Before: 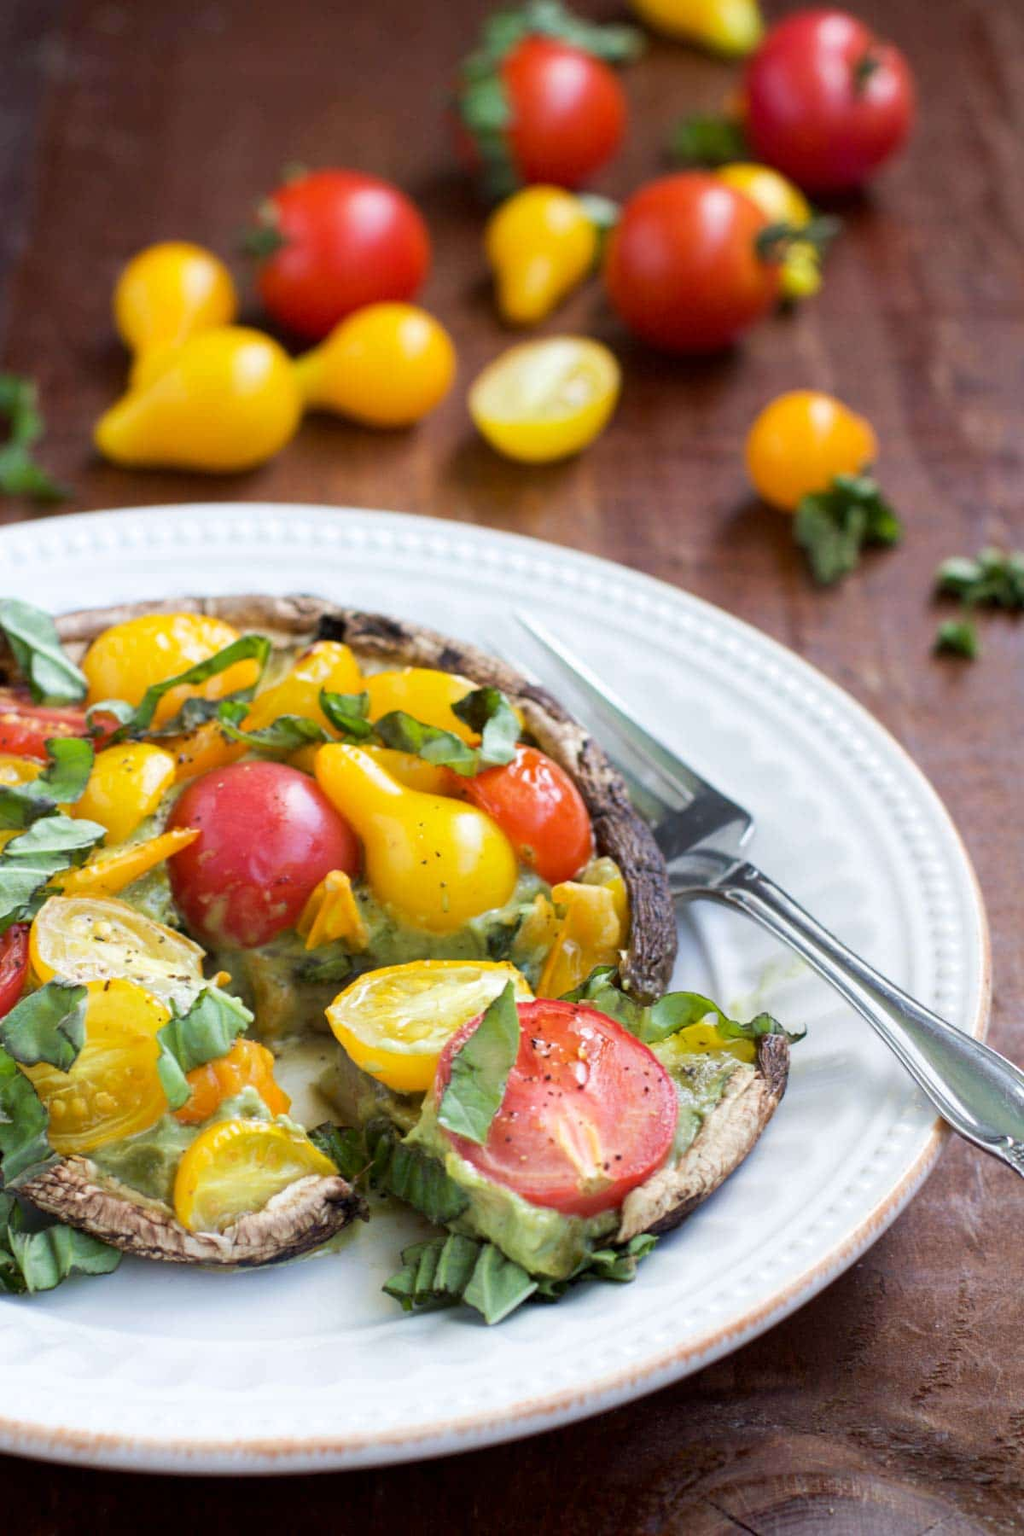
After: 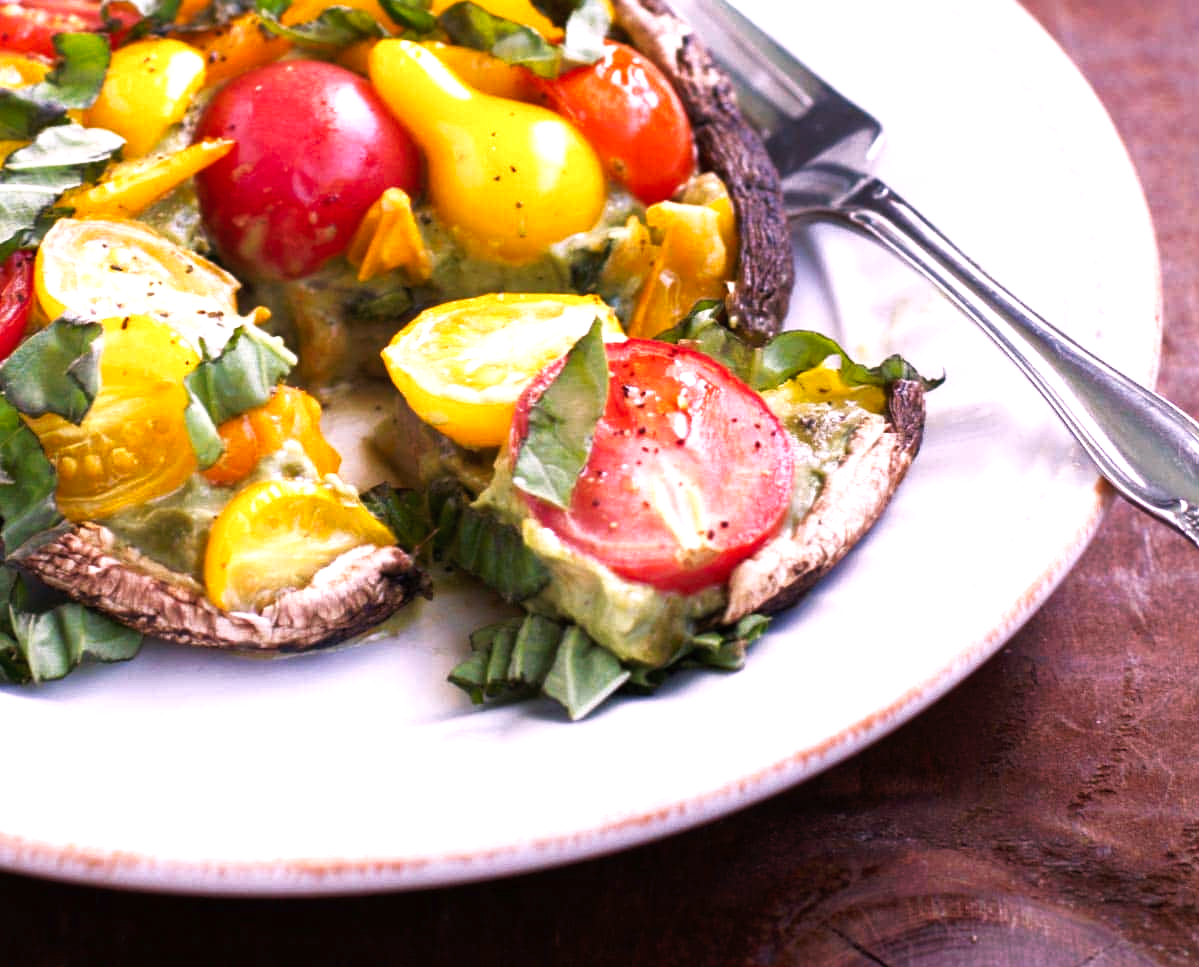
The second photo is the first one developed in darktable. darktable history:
rgb curve: curves: ch0 [(0, 0) (0.415, 0.237) (1, 1)]
color balance rgb: on, module defaults
white balance: red 1.188, blue 1.11
tone curve: curves: ch0 [(0, 0) (0.003, 0.011) (0.011, 0.02) (0.025, 0.032) (0.044, 0.046) (0.069, 0.071) (0.1, 0.107) (0.136, 0.144) (0.177, 0.189) (0.224, 0.244) (0.277, 0.309) (0.335, 0.398) (0.399, 0.477) (0.468, 0.583) (0.543, 0.675) (0.623, 0.772) (0.709, 0.855) (0.801, 0.926) (0.898, 0.979) (1, 1)], preserve colors none
rotate and perspective: automatic cropping off
levels: levels [0, 0.476, 0.951]
crop and rotate: top 46.237%
